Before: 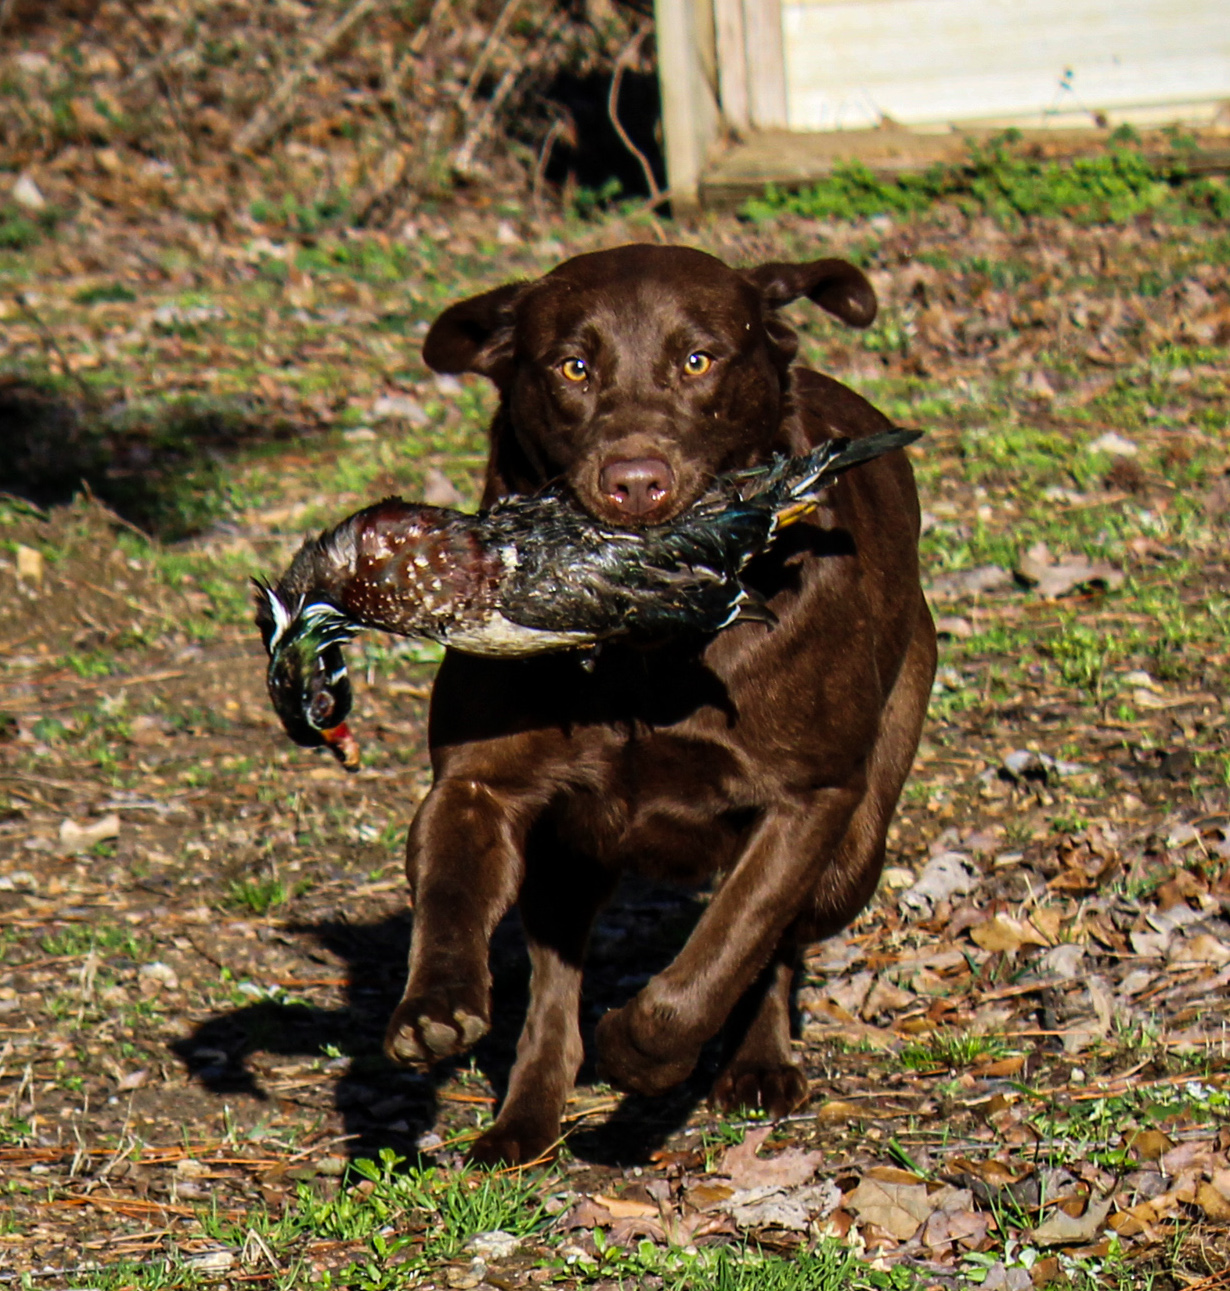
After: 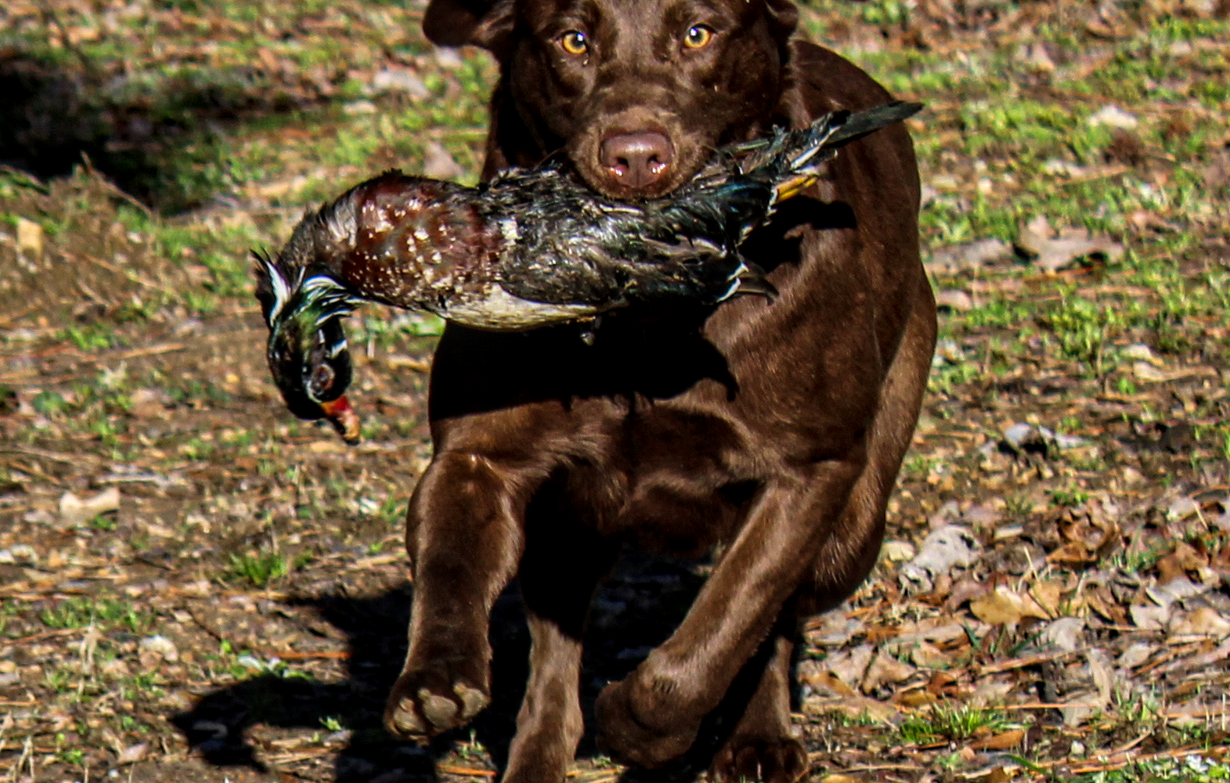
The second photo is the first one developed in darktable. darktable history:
crop and rotate: top 25.357%, bottom 13.942%
local contrast: on, module defaults
